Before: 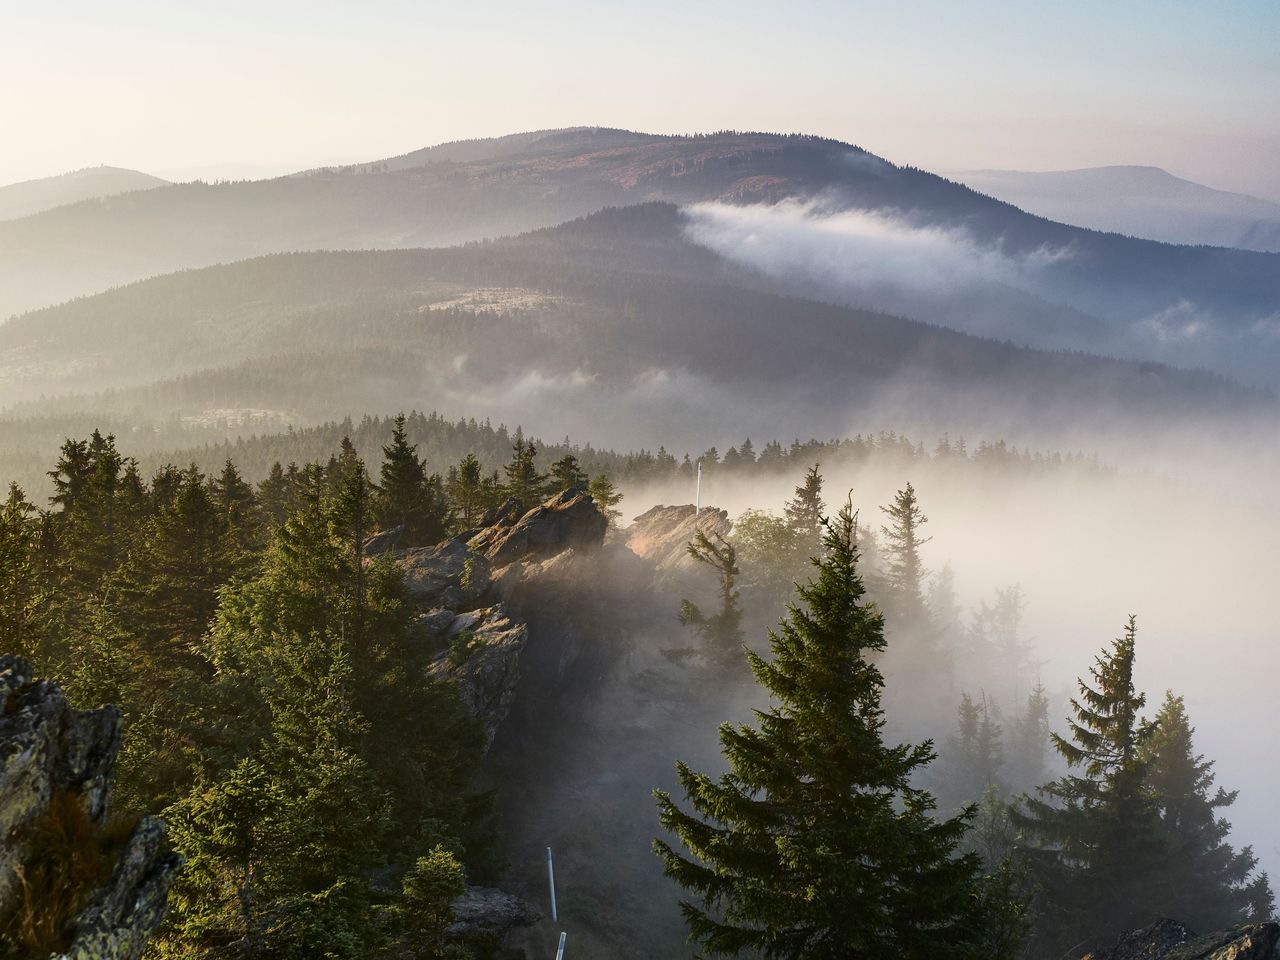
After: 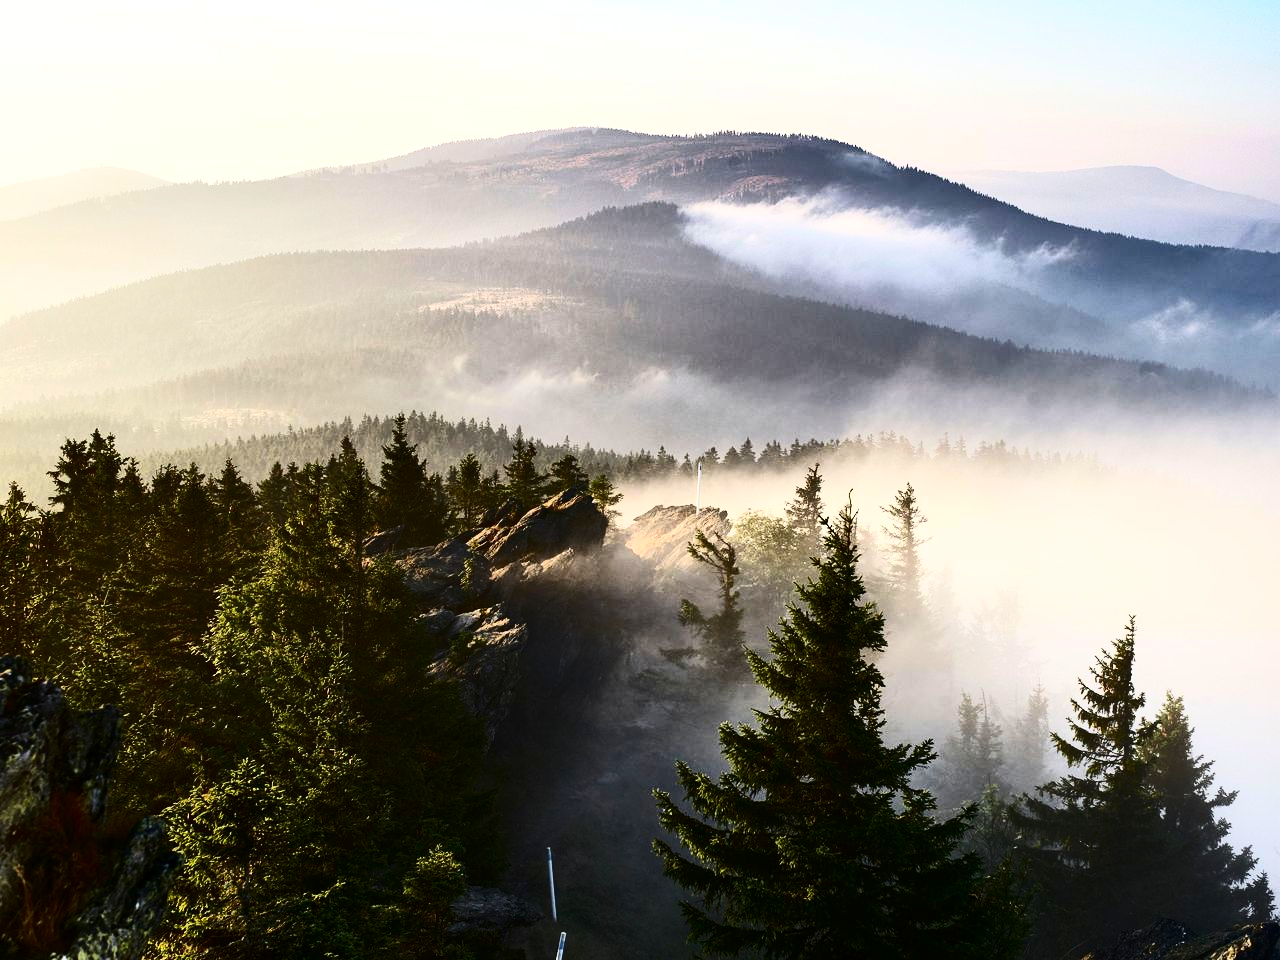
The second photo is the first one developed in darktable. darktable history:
tone equalizer: -8 EV -0.438 EV, -7 EV -0.408 EV, -6 EV -0.313 EV, -5 EV -0.232 EV, -3 EV 0.219 EV, -2 EV 0.305 EV, -1 EV 0.372 EV, +0 EV 0.415 EV, edges refinement/feathering 500, mask exposure compensation -1.57 EV, preserve details no
contrast brightness saturation: contrast 0.402, brightness 0.042, saturation 0.247
